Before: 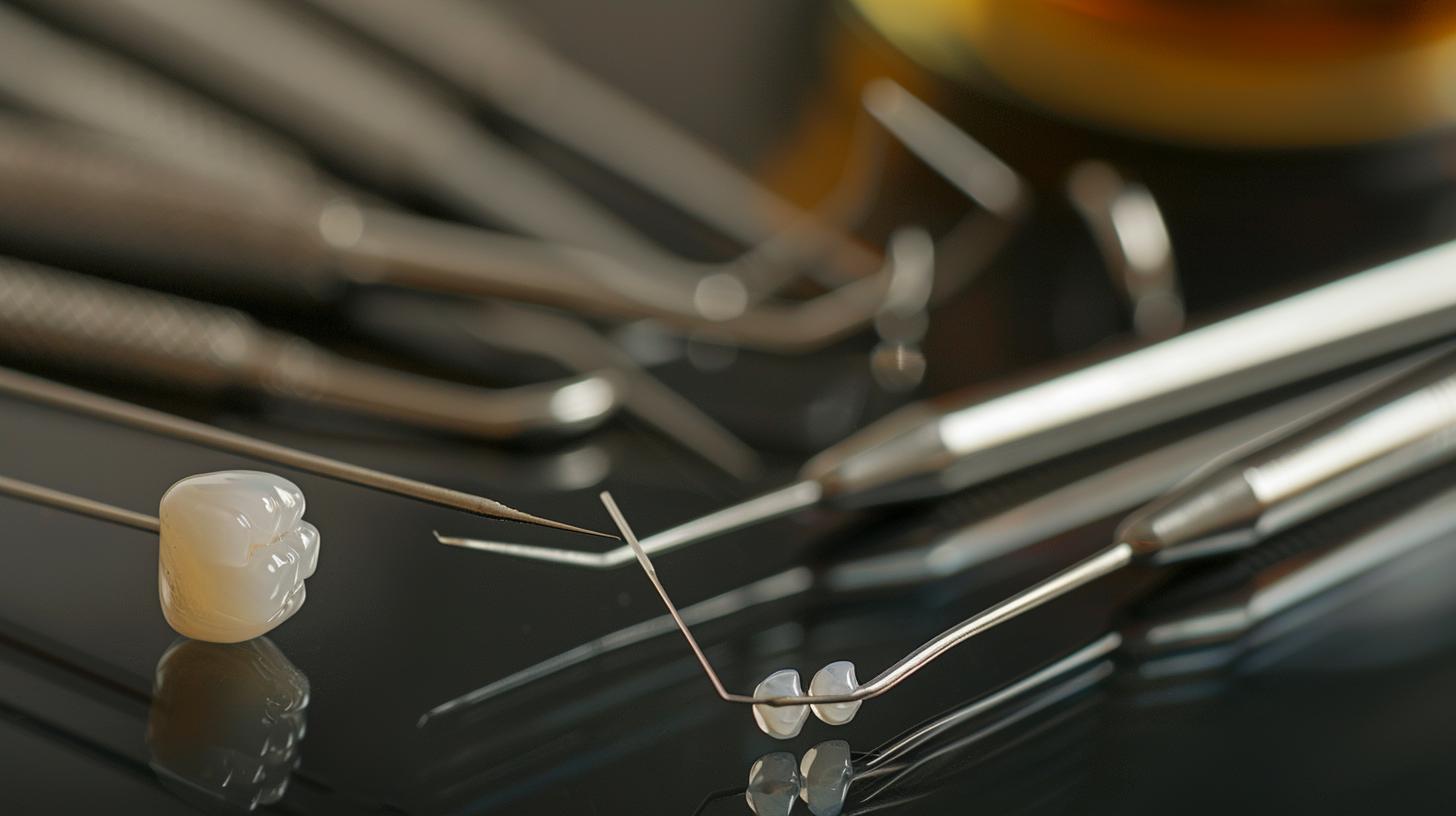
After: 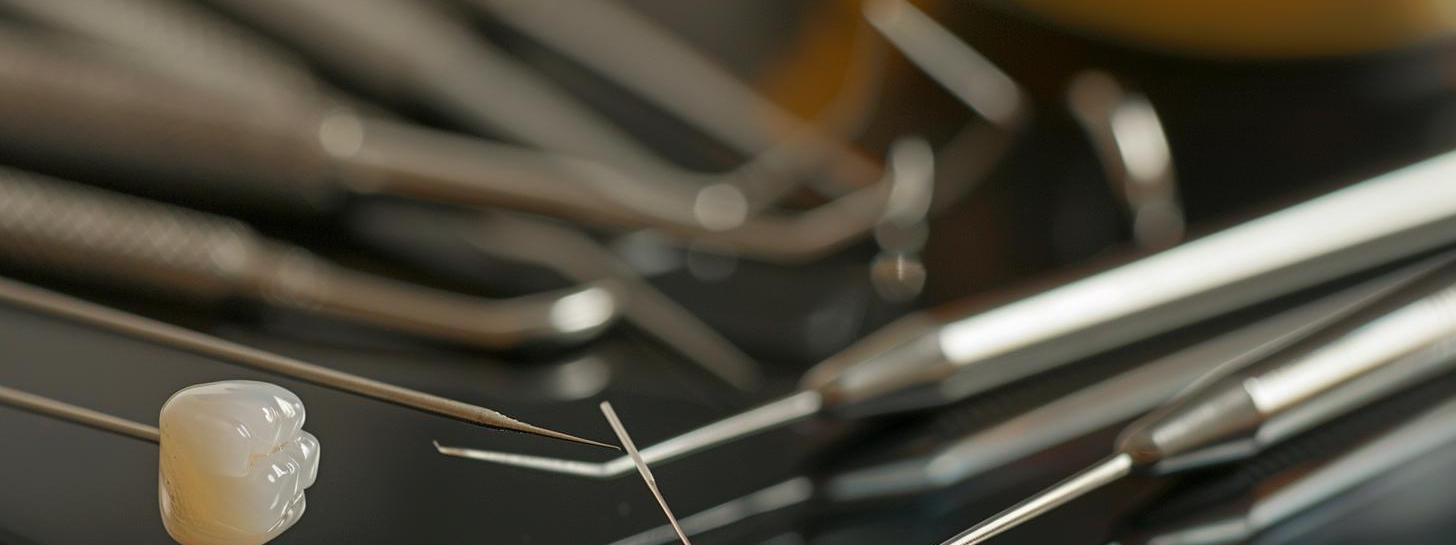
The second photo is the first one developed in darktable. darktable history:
crop: top 11.146%, bottom 21.824%
